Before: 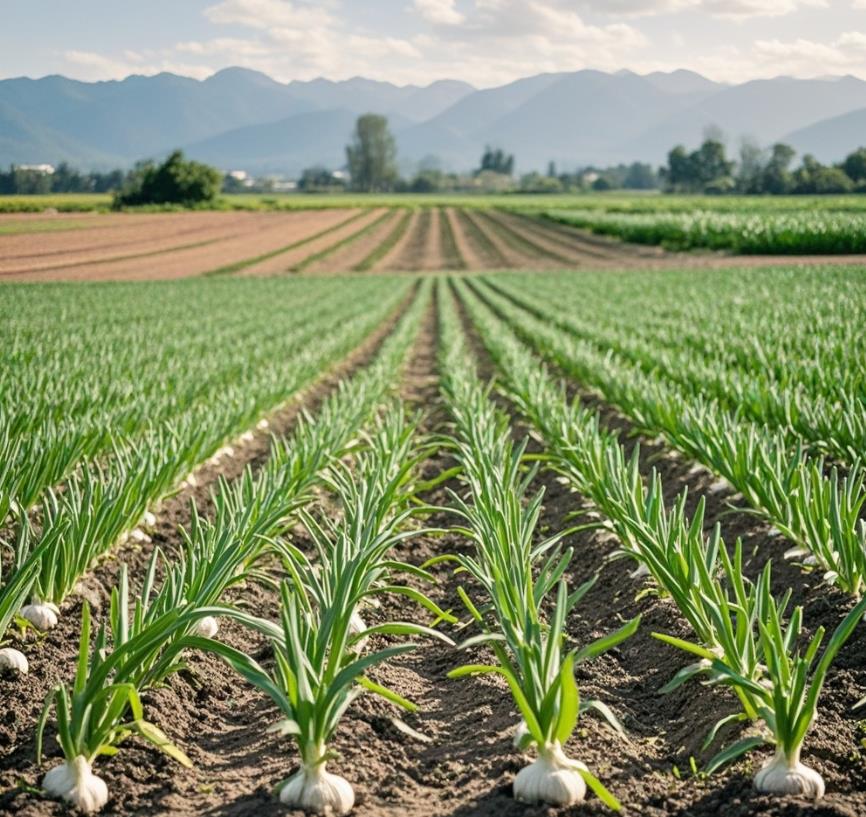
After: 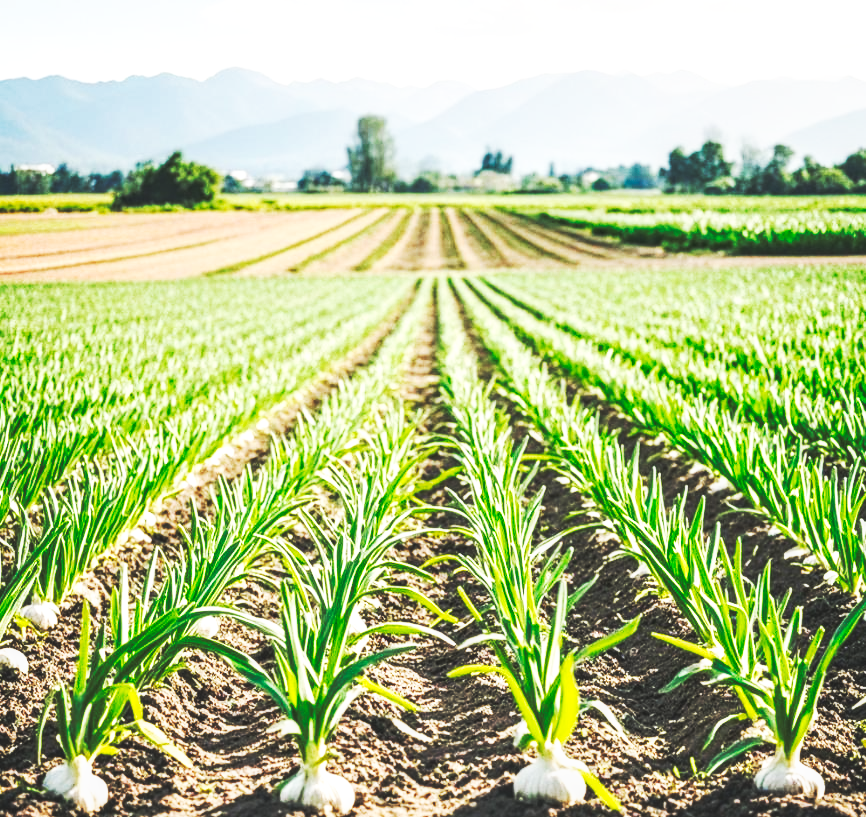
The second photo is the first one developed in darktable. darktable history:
tone equalizer: on, module defaults
local contrast: on, module defaults
base curve: curves: ch0 [(0, 0.015) (0.085, 0.116) (0.134, 0.298) (0.19, 0.545) (0.296, 0.764) (0.599, 0.982) (1, 1)], preserve colors none
